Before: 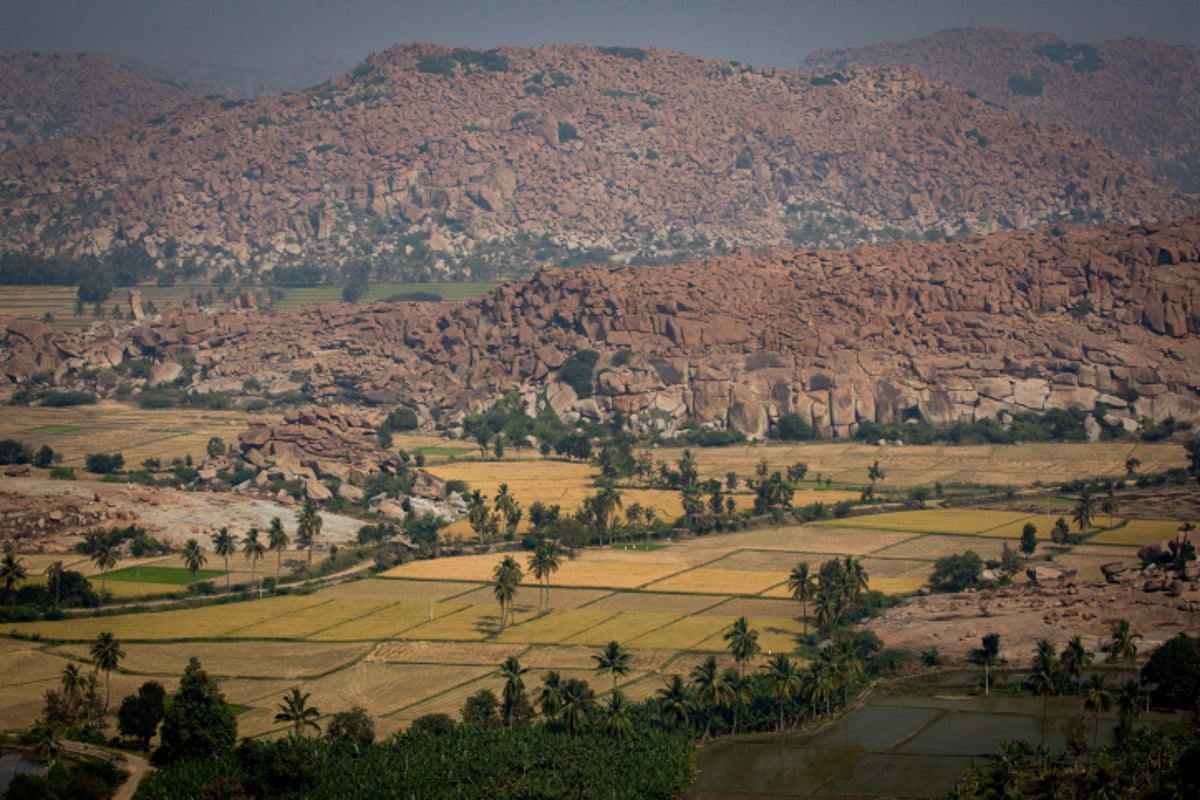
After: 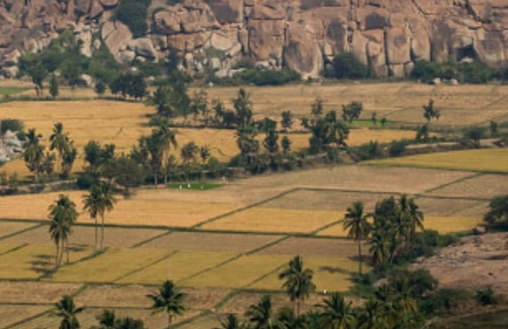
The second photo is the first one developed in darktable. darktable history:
crop: left 37.145%, top 45.187%, right 20.519%, bottom 13.672%
